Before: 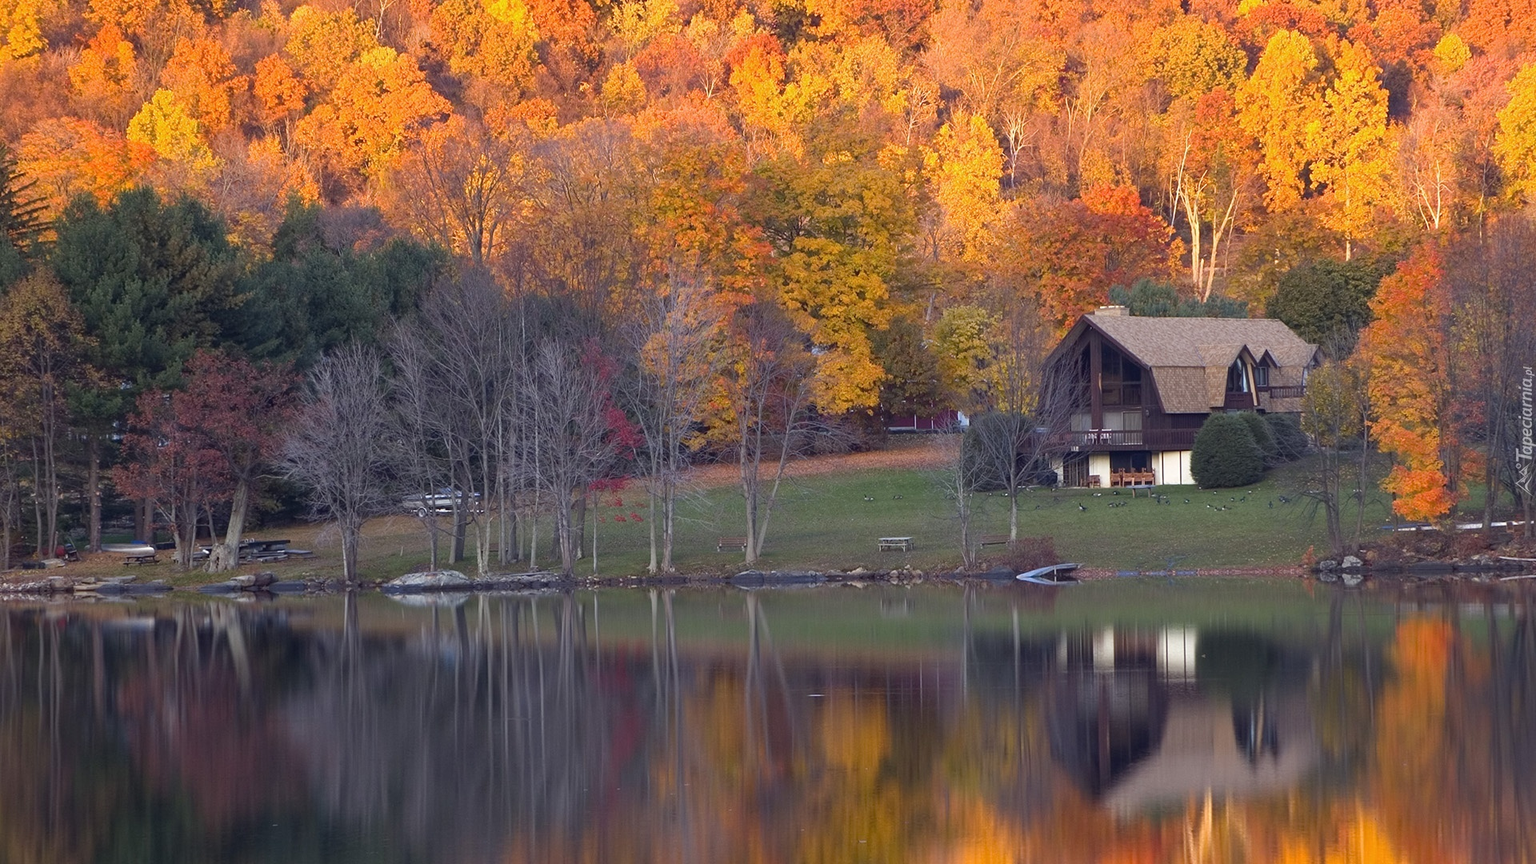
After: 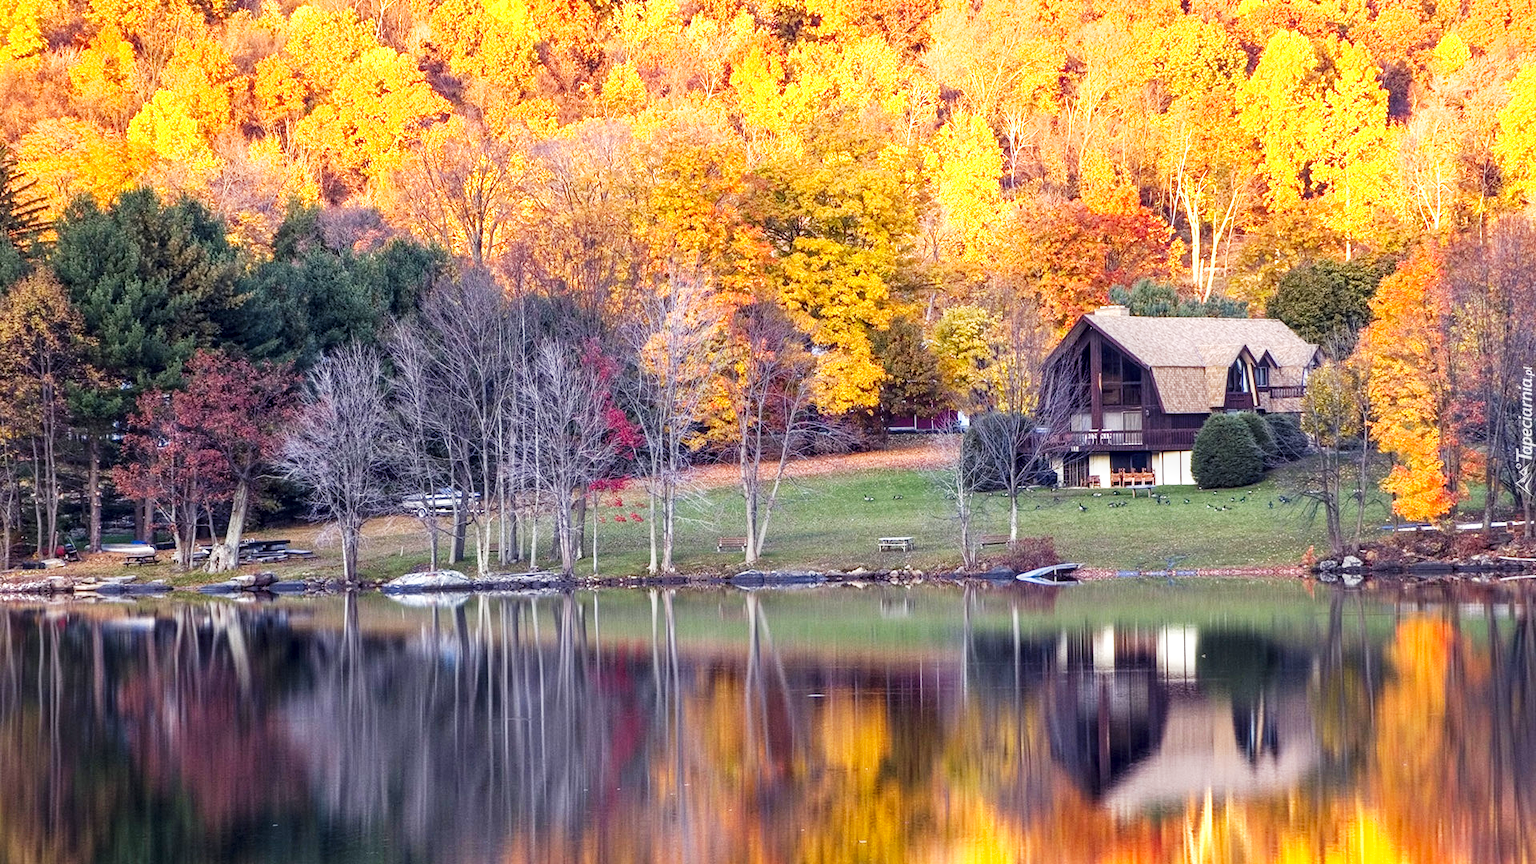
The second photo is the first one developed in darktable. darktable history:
base curve: curves: ch0 [(0, 0) (0.007, 0.004) (0.027, 0.03) (0.046, 0.07) (0.207, 0.54) (0.442, 0.872) (0.673, 0.972) (1, 1)], preserve colors none
local contrast: highlights 63%, detail 143%, midtone range 0.43
